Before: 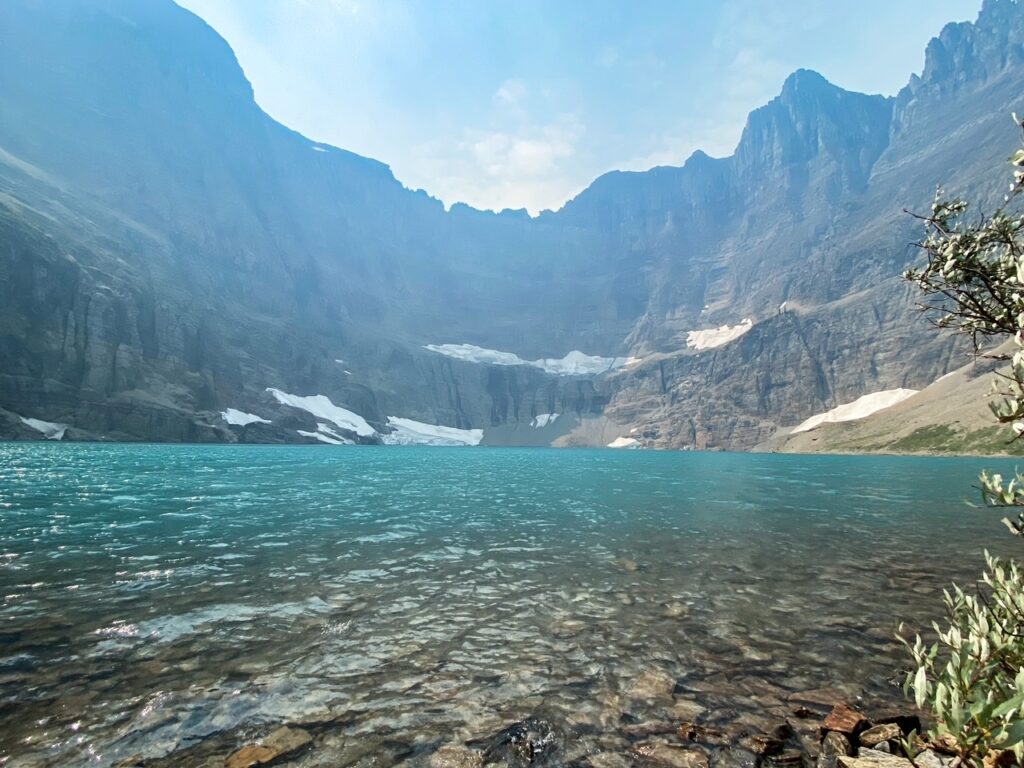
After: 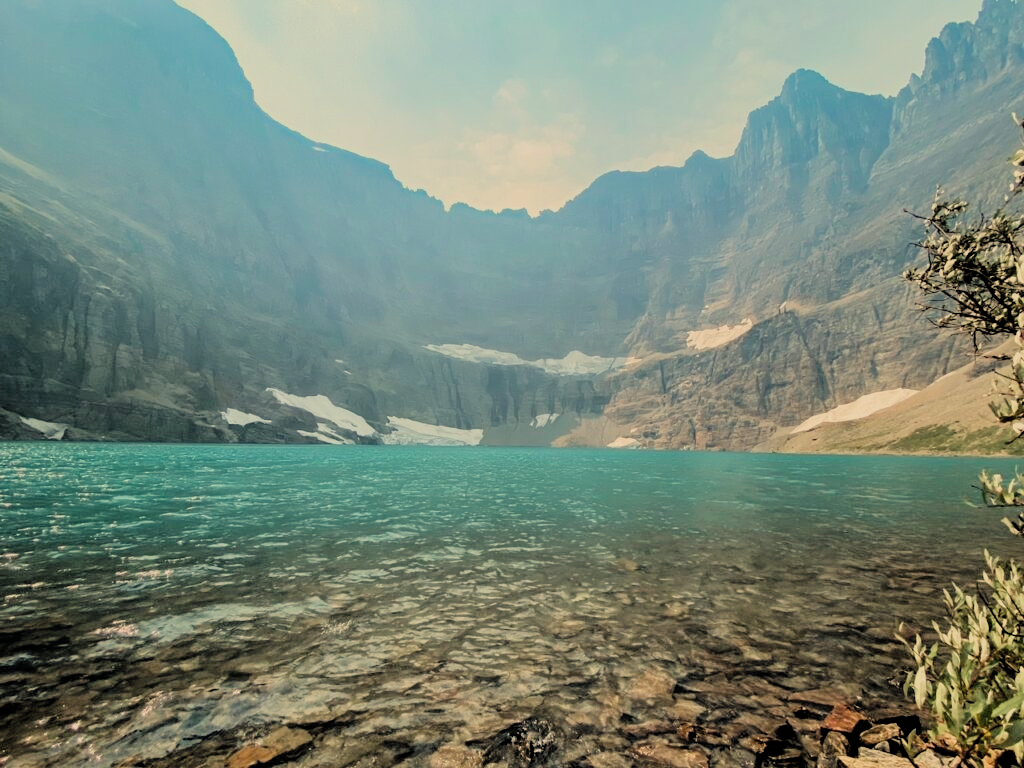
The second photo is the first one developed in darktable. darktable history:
white balance: red 1.123, blue 0.83
filmic rgb: black relative exposure -4.58 EV, white relative exposure 4.8 EV, threshold 3 EV, hardness 2.36, latitude 36.07%, contrast 1.048, highlights saturation mix 1.32%, shadows ↔ highlights balance 1.25%, color science v4 (2020), enable highlight reconstruction true
